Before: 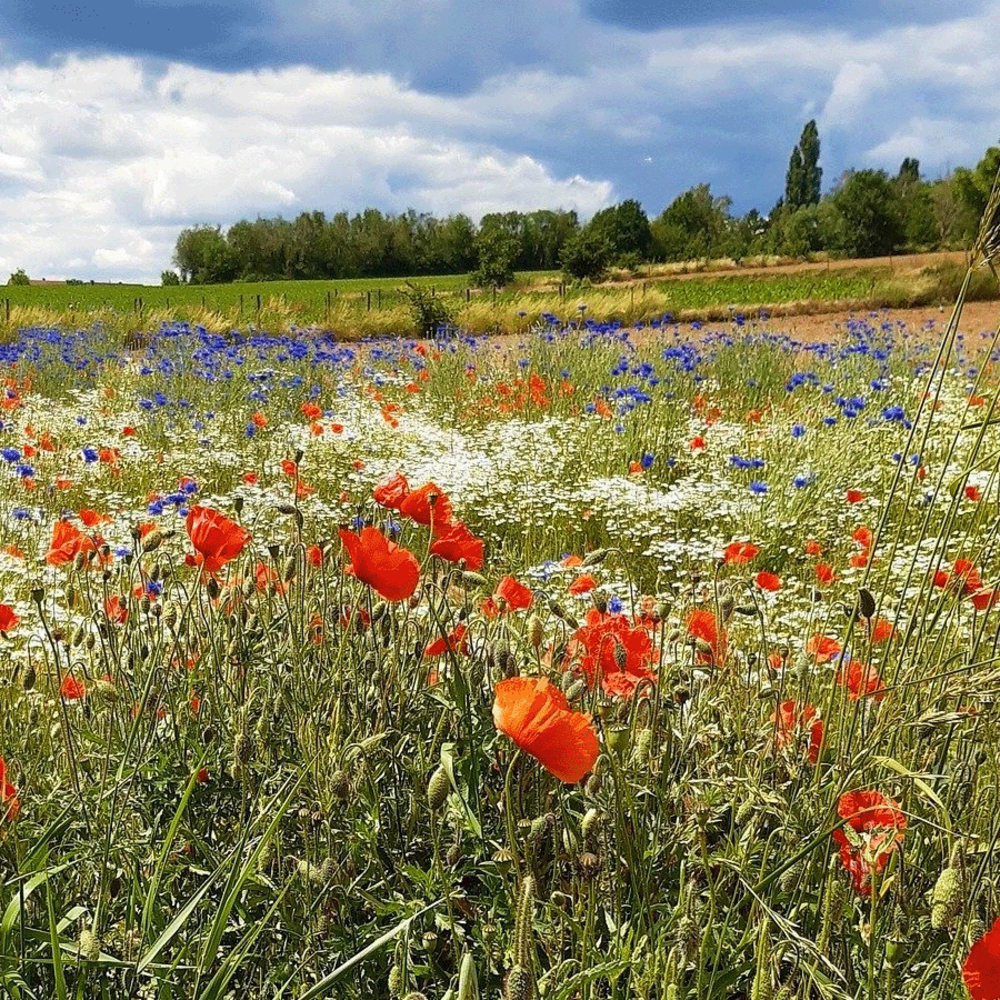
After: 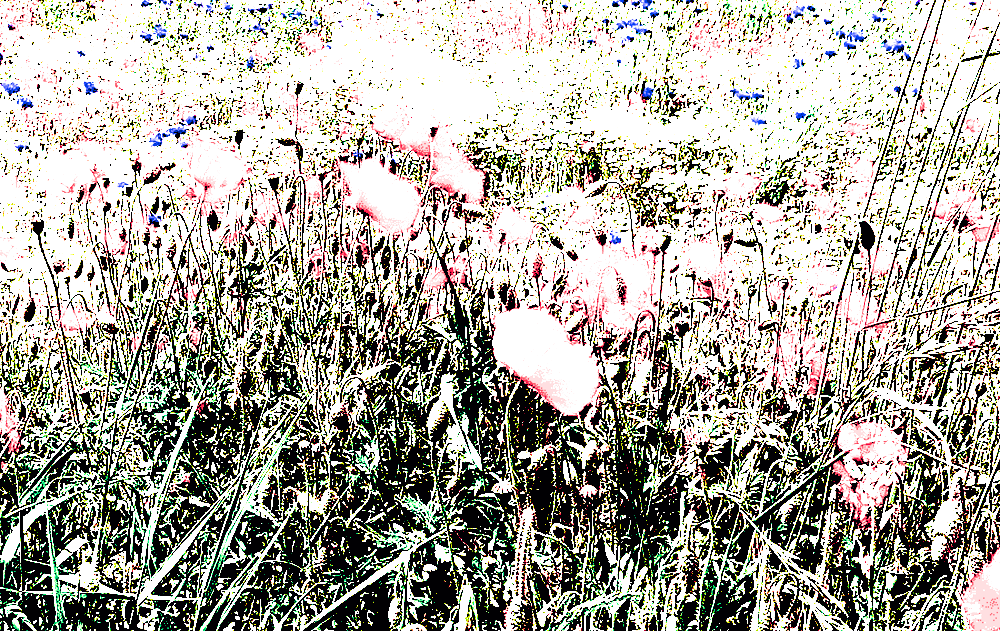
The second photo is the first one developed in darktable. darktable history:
filmic rgb: black relative exposure -8.01 EV, white relative exposure 4.03 EV, hardness 4.16, color science v6 (2022)
crop and rotate: top 36.801%
exposure: black level correction 0.099, exposure 3.067 EV, compensate highlight preservation false
color balance rgb: shadows lift › chroma 0.862%, shadows lift › hue 116°, power › hue 62.67°, perceptual saturation grading › global saturation 40.844%, global vibrance 2.068%
